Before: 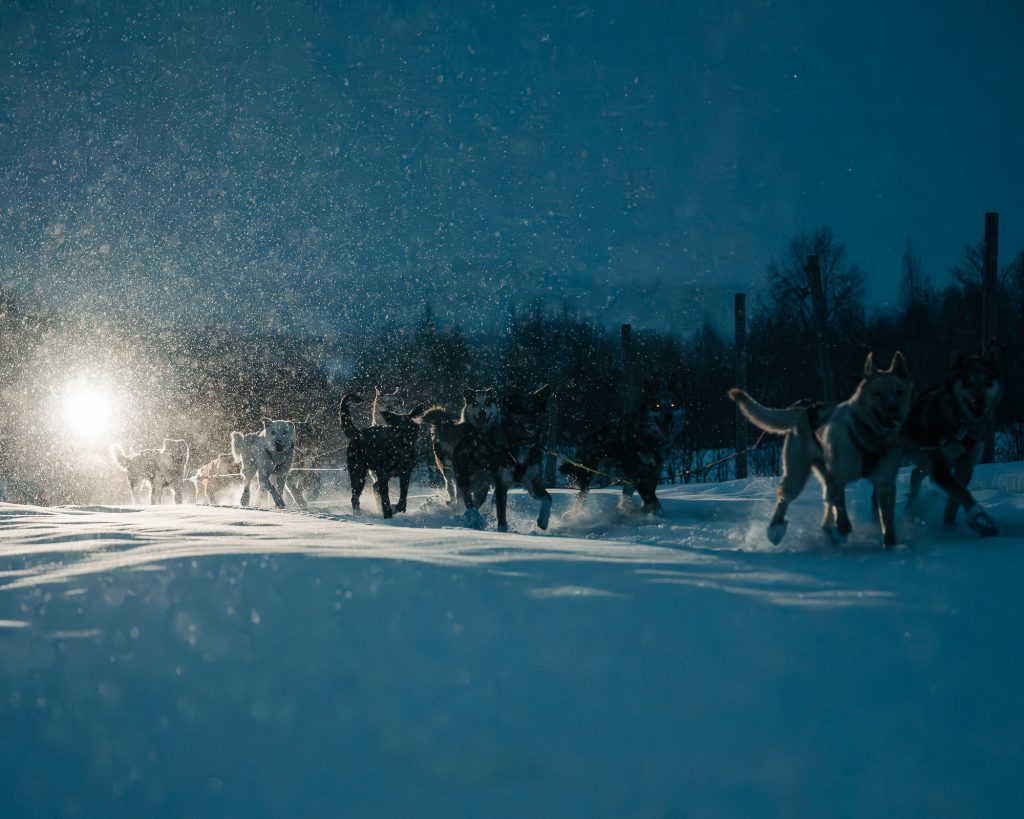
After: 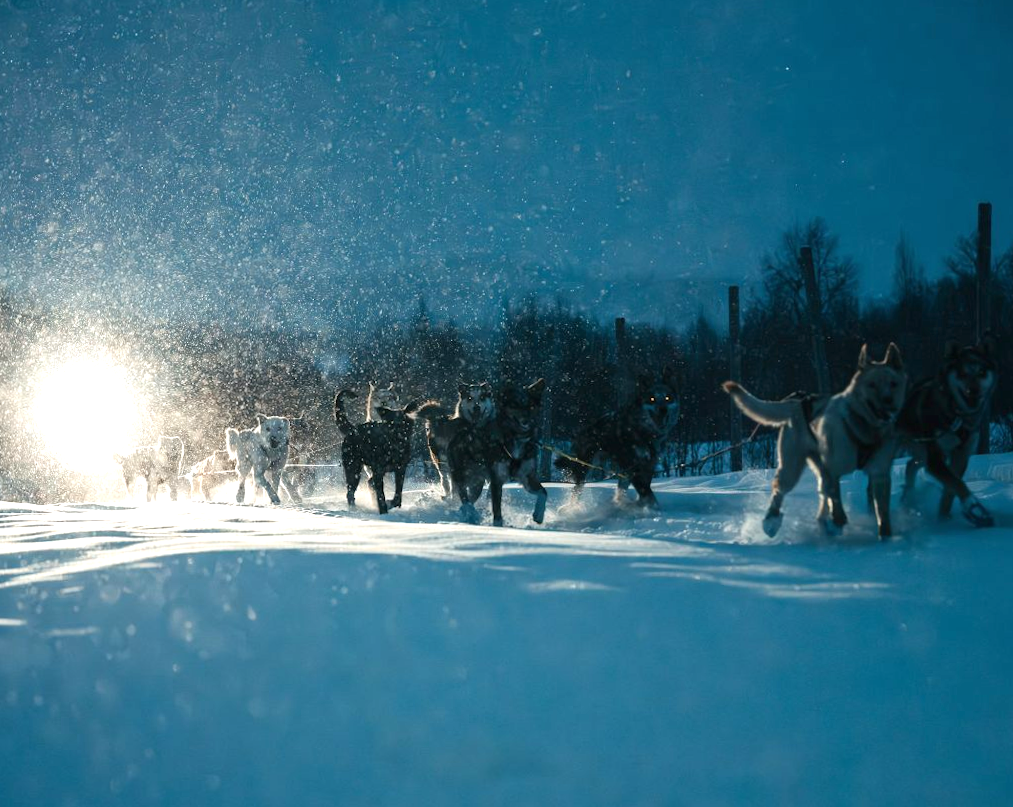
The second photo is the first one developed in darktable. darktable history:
rotate and perspective: rotation -0.45°, automatic cropping original format, crop left 0.008, crop right 0.992, crop top 0.012, crop bottom 0.988
tone equalizer: on, module defaults
exposure: black level correction 0, exposure 0.9 EV, compensate exposure bias true, compensate highlight preservation false
